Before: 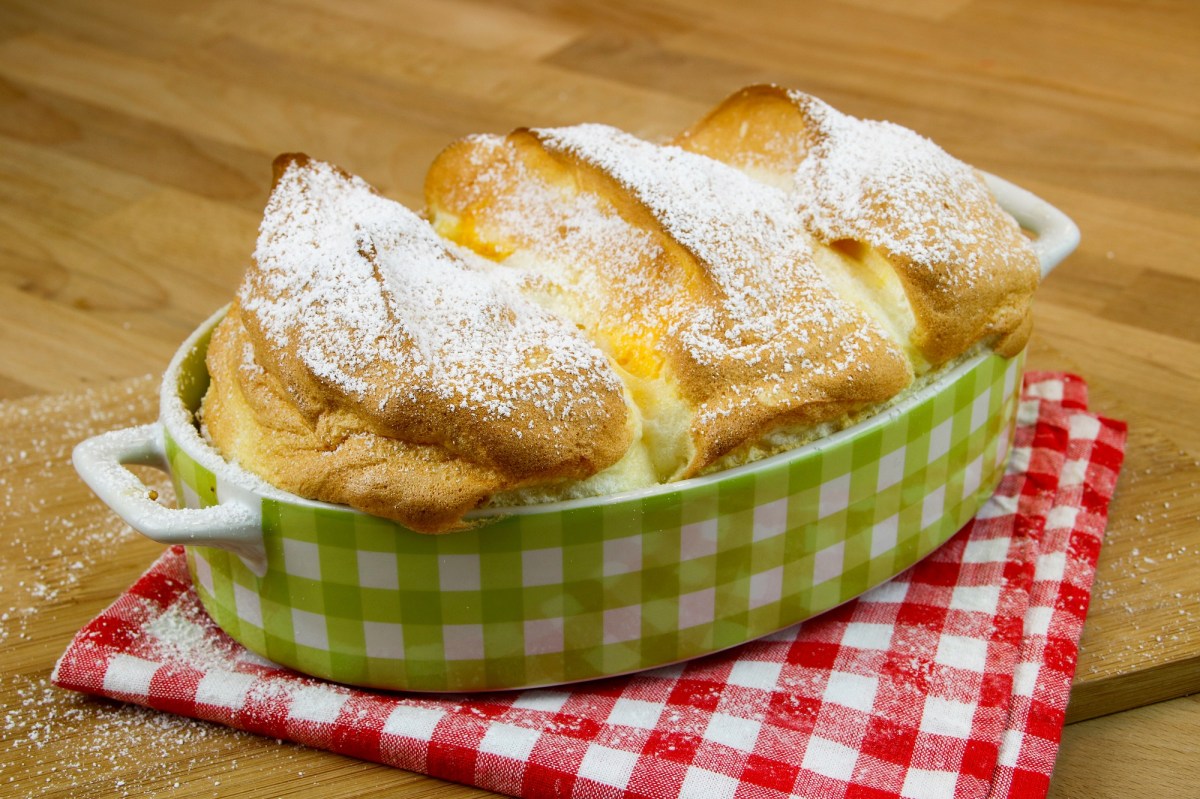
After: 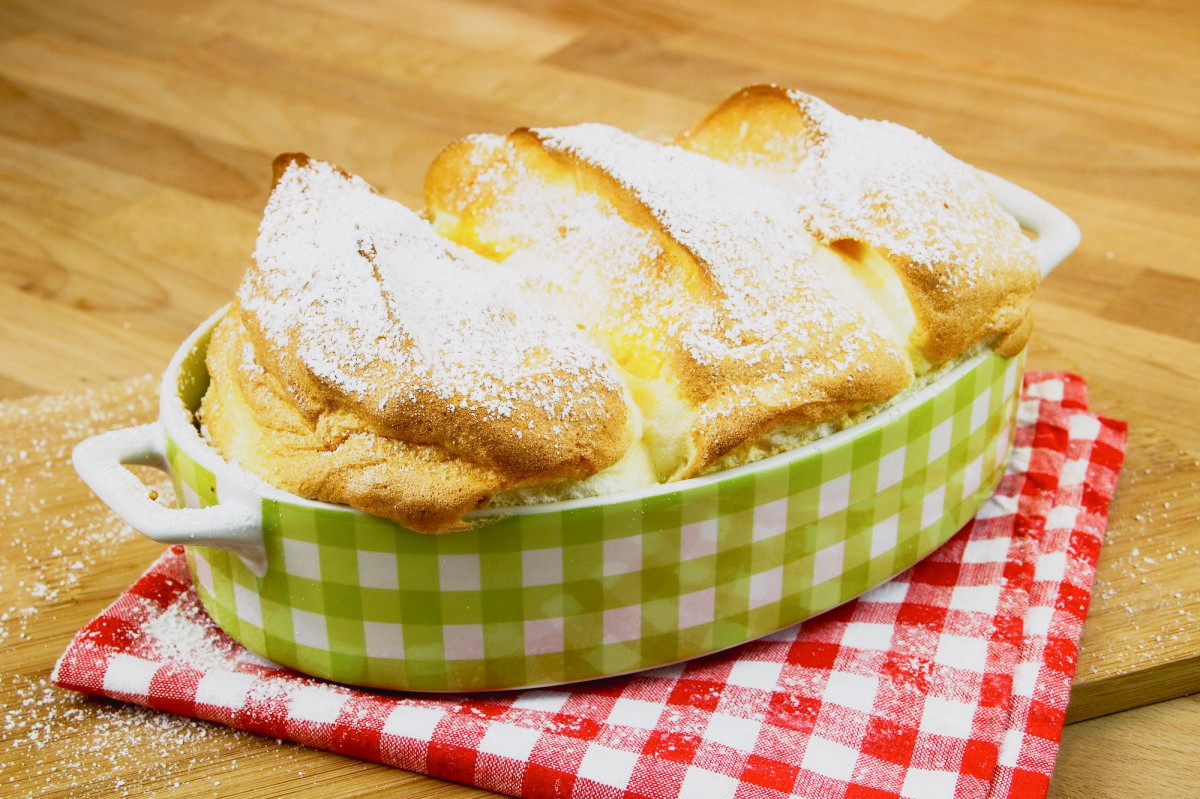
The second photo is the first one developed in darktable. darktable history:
white balance: red 1.009, blue 1.027
base curve: curves: ch0 [(0, 0) (0.088, 0.125) (0.176, 0.251) (0.354, 0.501) (0.613, 0.749) (1, 0.877)], preserve colors none
exposure: black level correction 0.003, exposure 0.383 EV, compensate highlight preservation false
contrast brightness saturation: contrast -0.08, brightness -0.04, saturation -0.11
